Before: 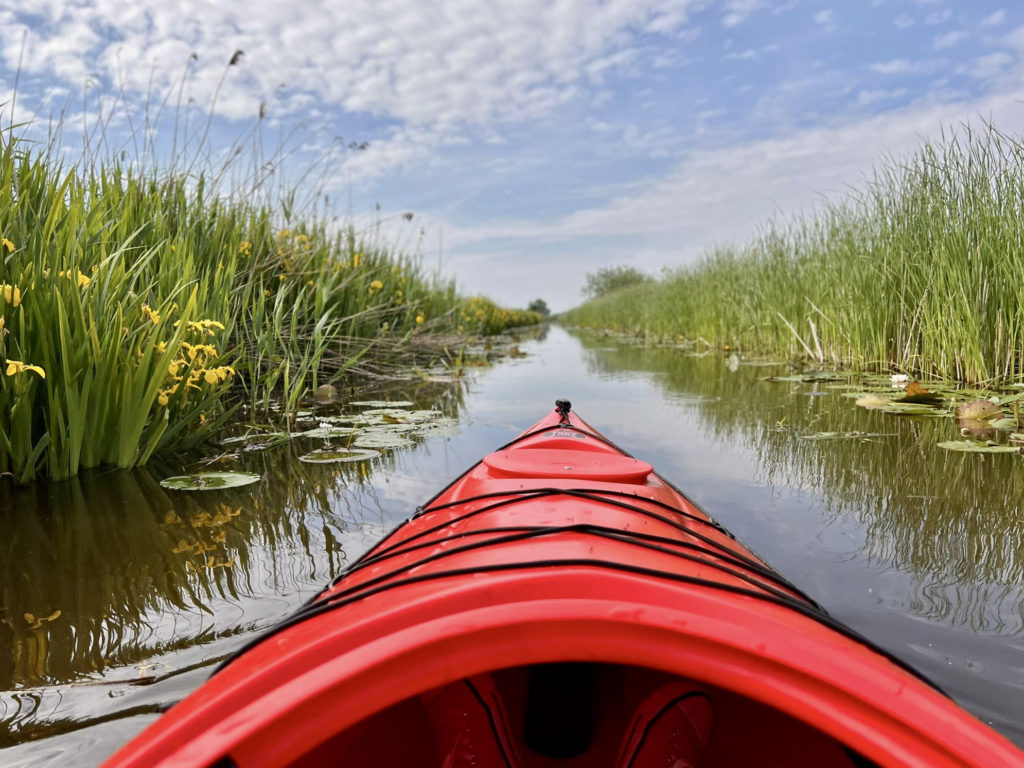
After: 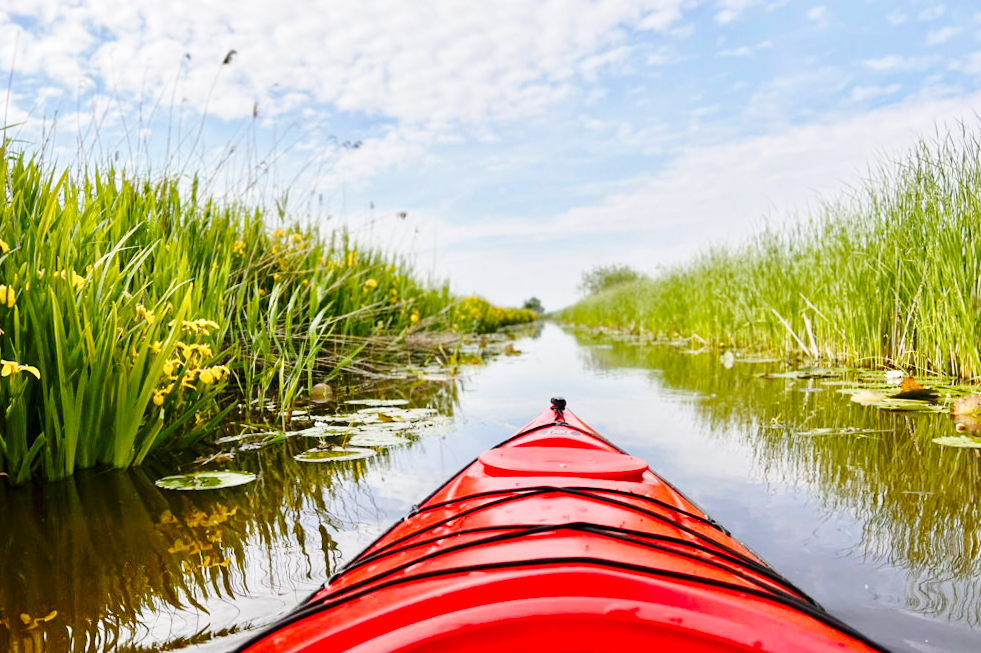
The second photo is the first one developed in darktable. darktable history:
base curve: curves: ch0 [(0, 0) (0.028, 0.03) (0.121, 0.232) (0.46, 0.748) (0.859, 0.968) (1, 1)], preserve colors none
crop and rotate: angle 0.297°, left 0.208%, right 3.328%, bottom 14.297%
color balance rgb: perceptual saturation grading › global saturation 20%, perceptual saturation grading › highlights -24.765%, perceptual saturation grading › shadows 25.22%
